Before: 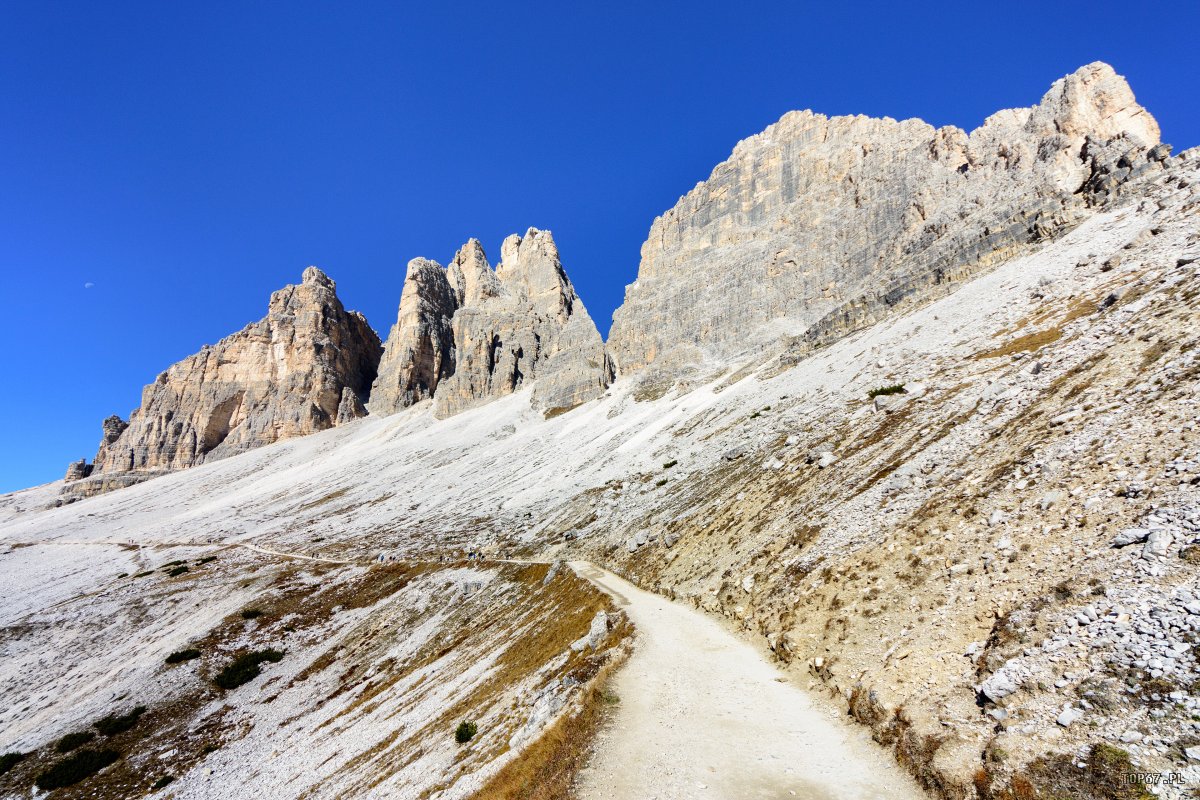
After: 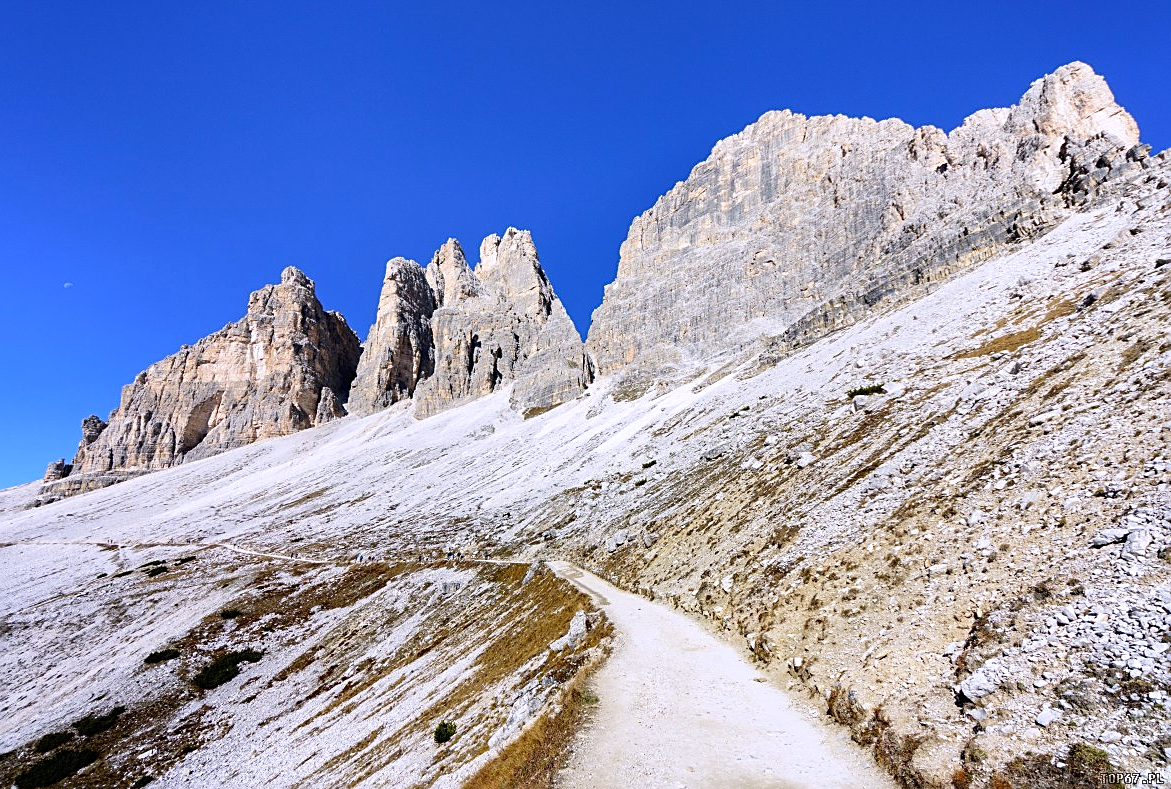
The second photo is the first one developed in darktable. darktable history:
white balance: red 1.004, blue 1.096
sharpen: on, module defaults
crop and rotate: left 1.774%, right 0.633%, bottom 1.28%
